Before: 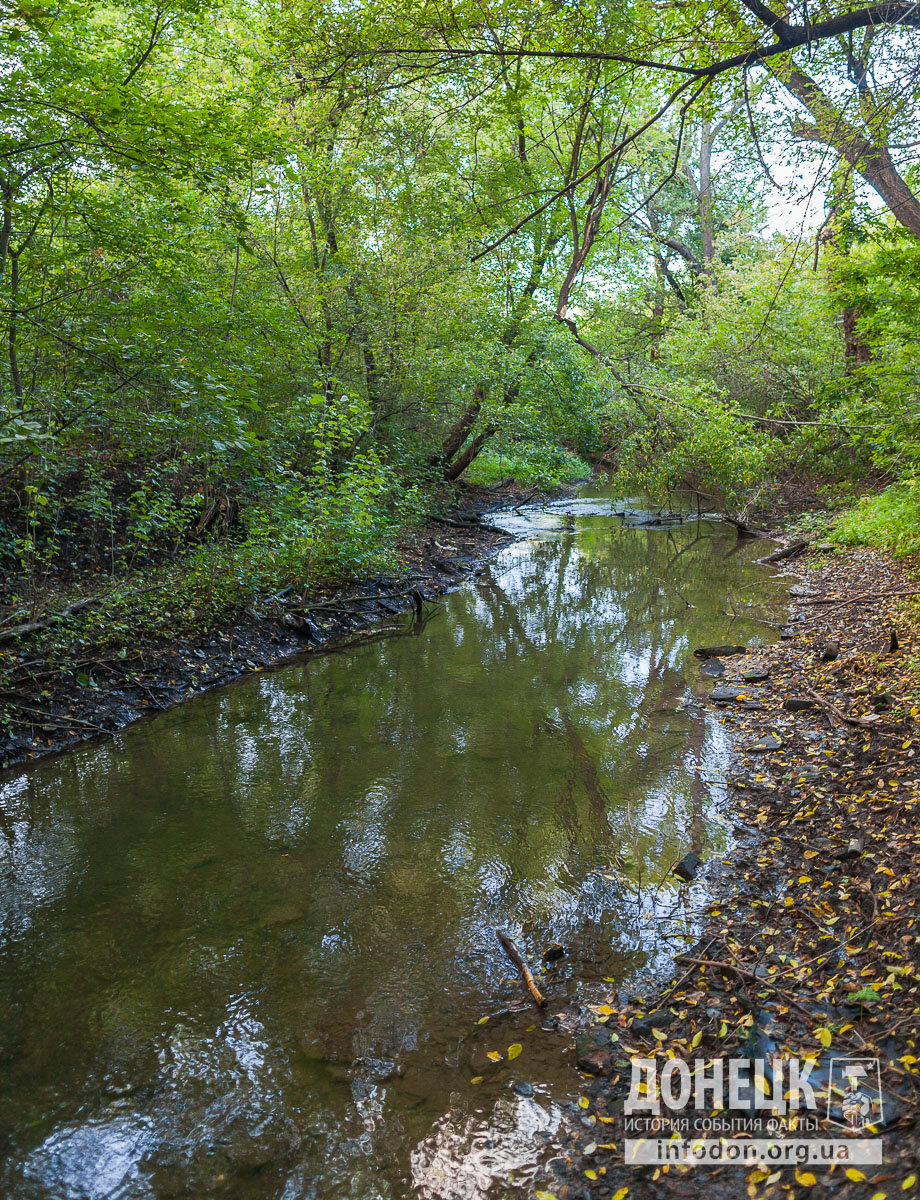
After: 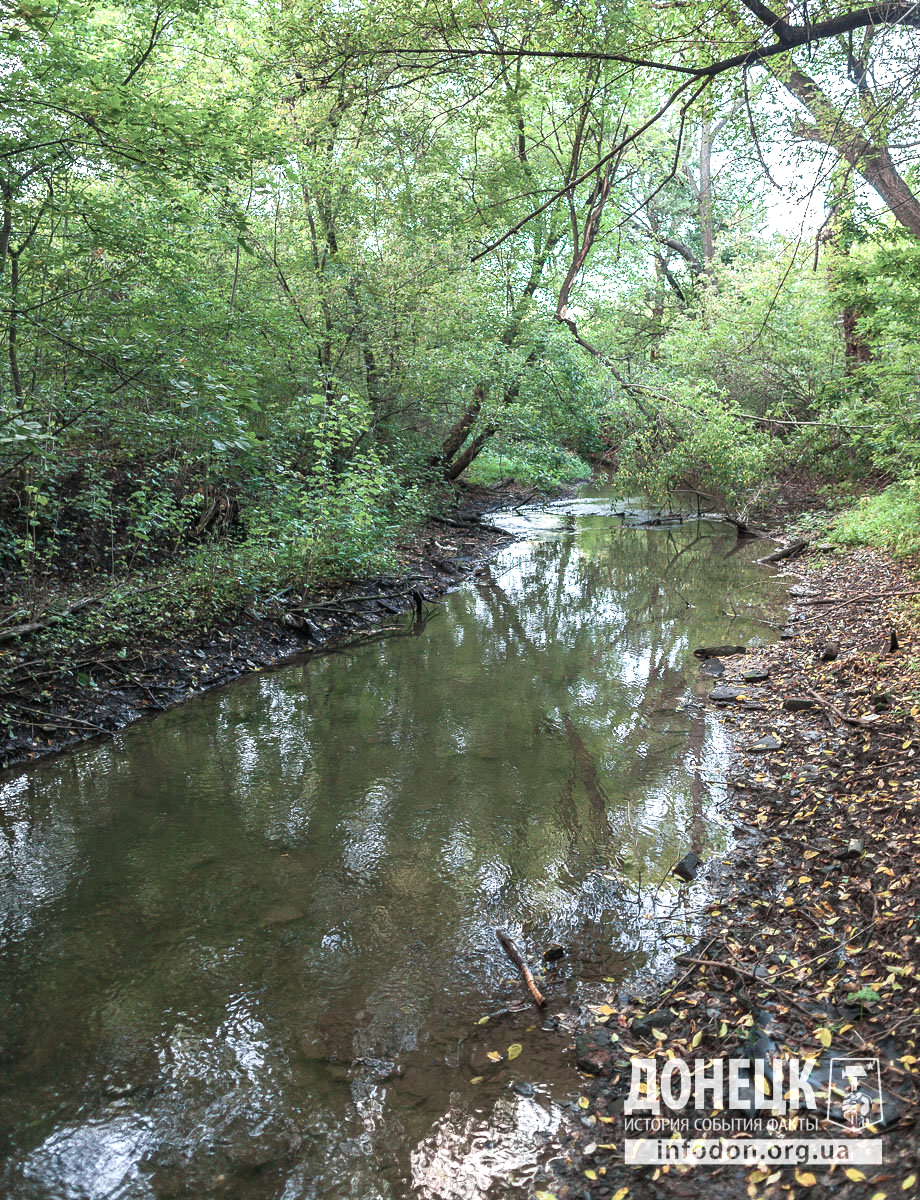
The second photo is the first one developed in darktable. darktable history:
color contrast: blue-yellow contrast 0.7
exposure: exposure 0.6 EV, compensate highlight preservation false
contrast brightness saturation: contrast 0.06, brightness -0.01, saturation -0.23
